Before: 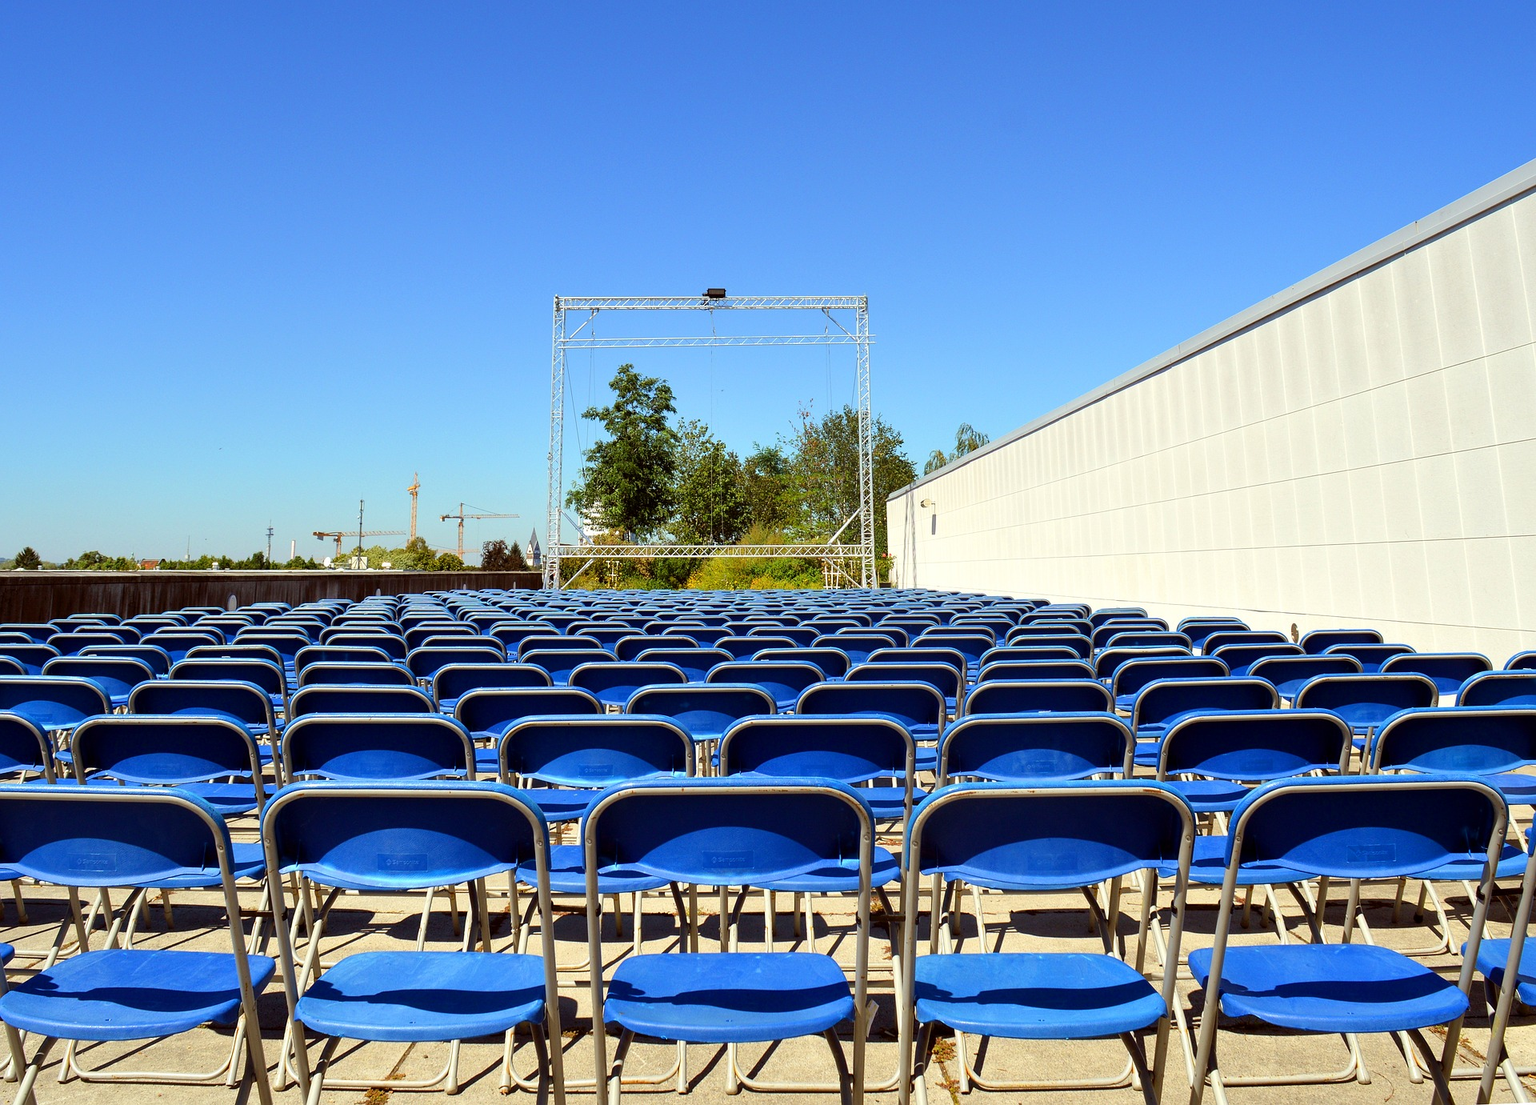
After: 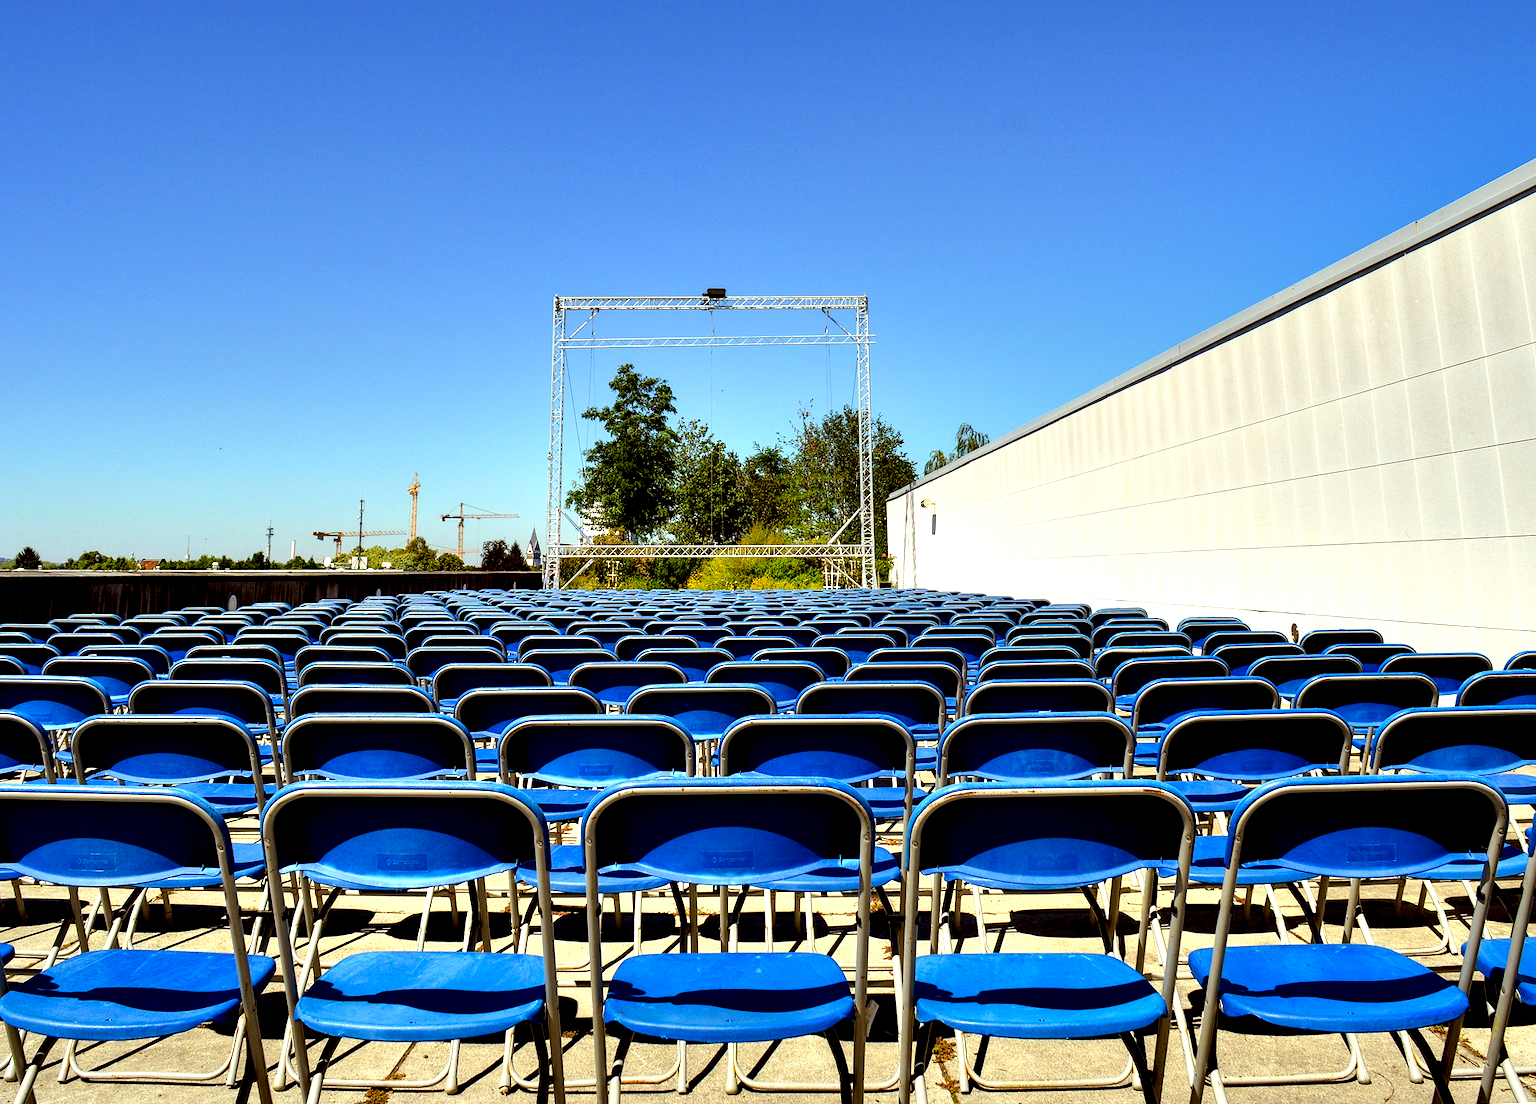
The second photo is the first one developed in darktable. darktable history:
local contrast: highlights 62%, shadows 111%, detail 107%, midtone range 0.523
contrast equalizer: octaves 7, y [[0.6 ×6], [0.55 ×6], [0 ×6], [0 ×6], [0 ×6]]
